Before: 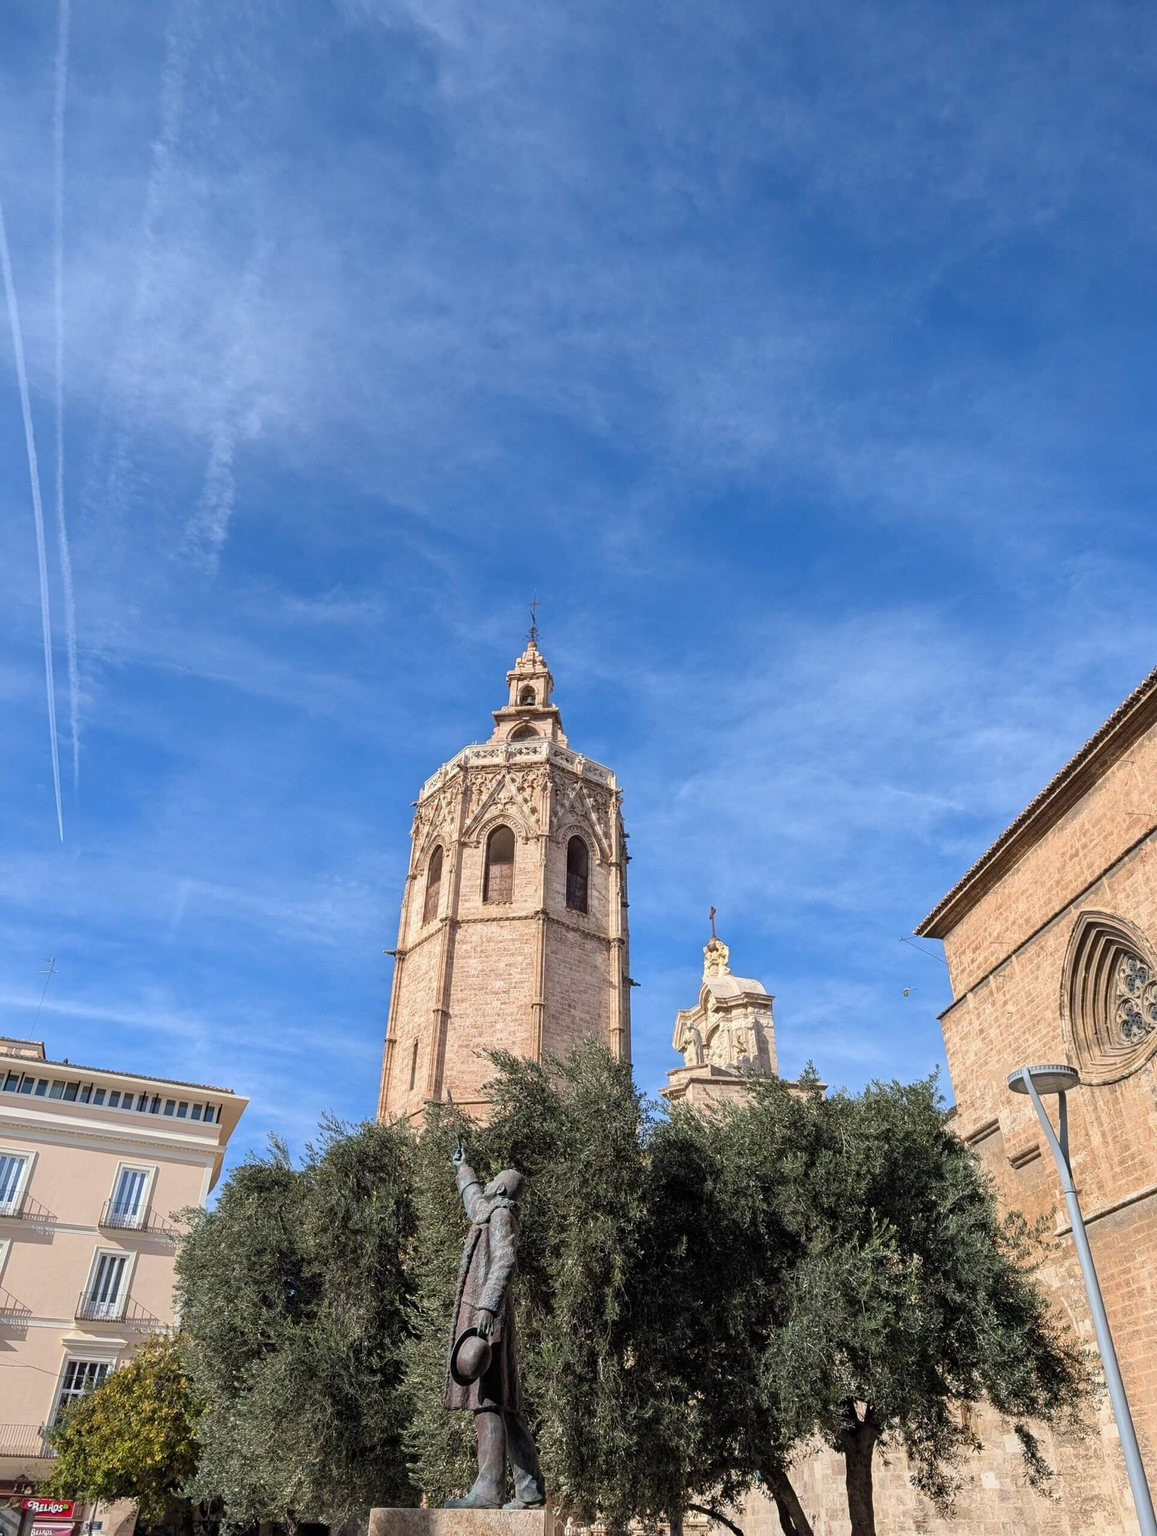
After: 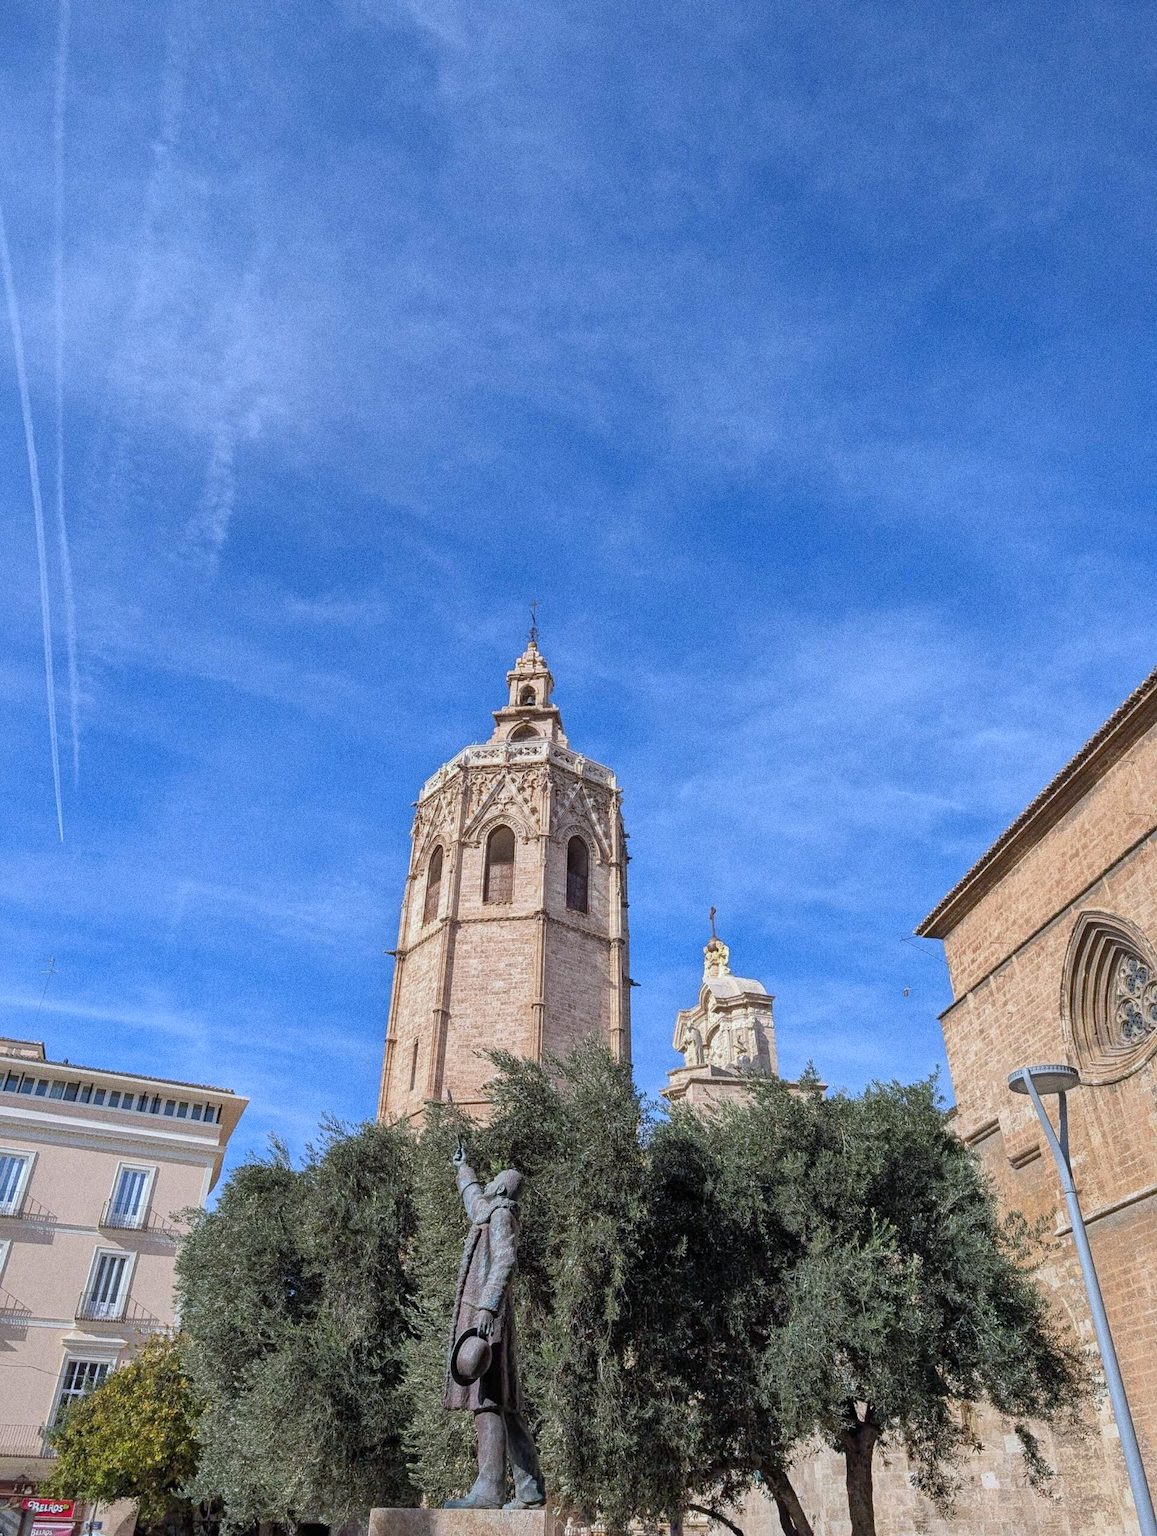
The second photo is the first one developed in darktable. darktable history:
white balance: red 0.954, blue 1.079
grain: coarseness 0.09 ISO, strength 40%
shadows and highlights: on, module defaults
